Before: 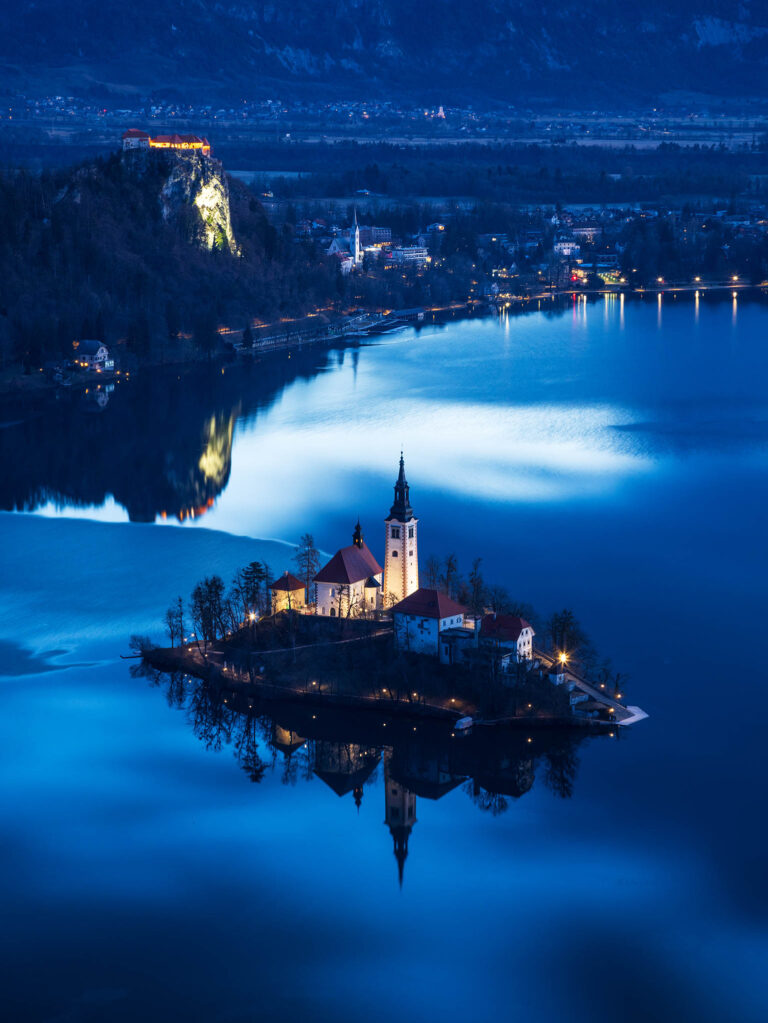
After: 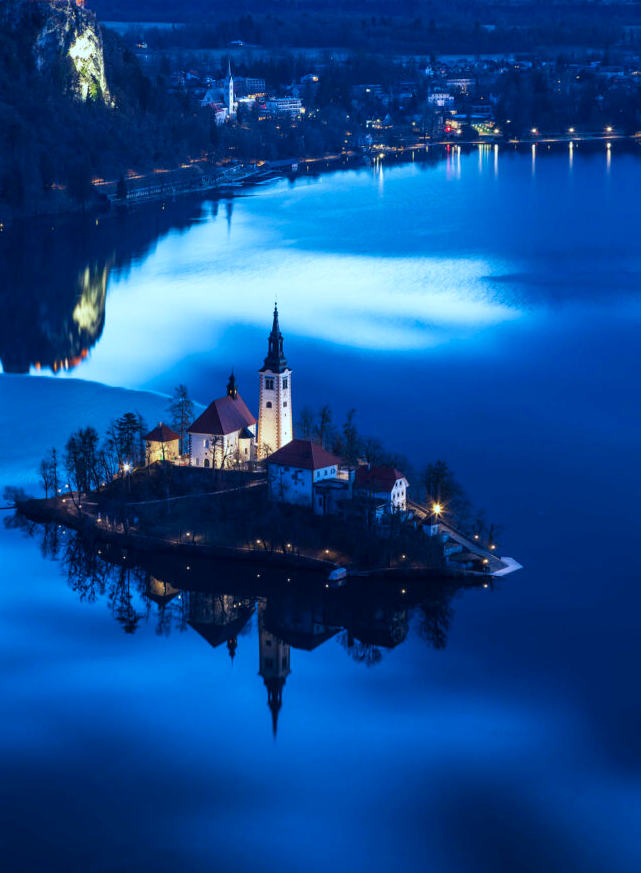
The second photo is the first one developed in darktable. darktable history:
color calibration: illuminant Planckian (black body), x 0.378, y 0.375, temperature 4021.56 K
crop: left 16.513%, top 14.581%
